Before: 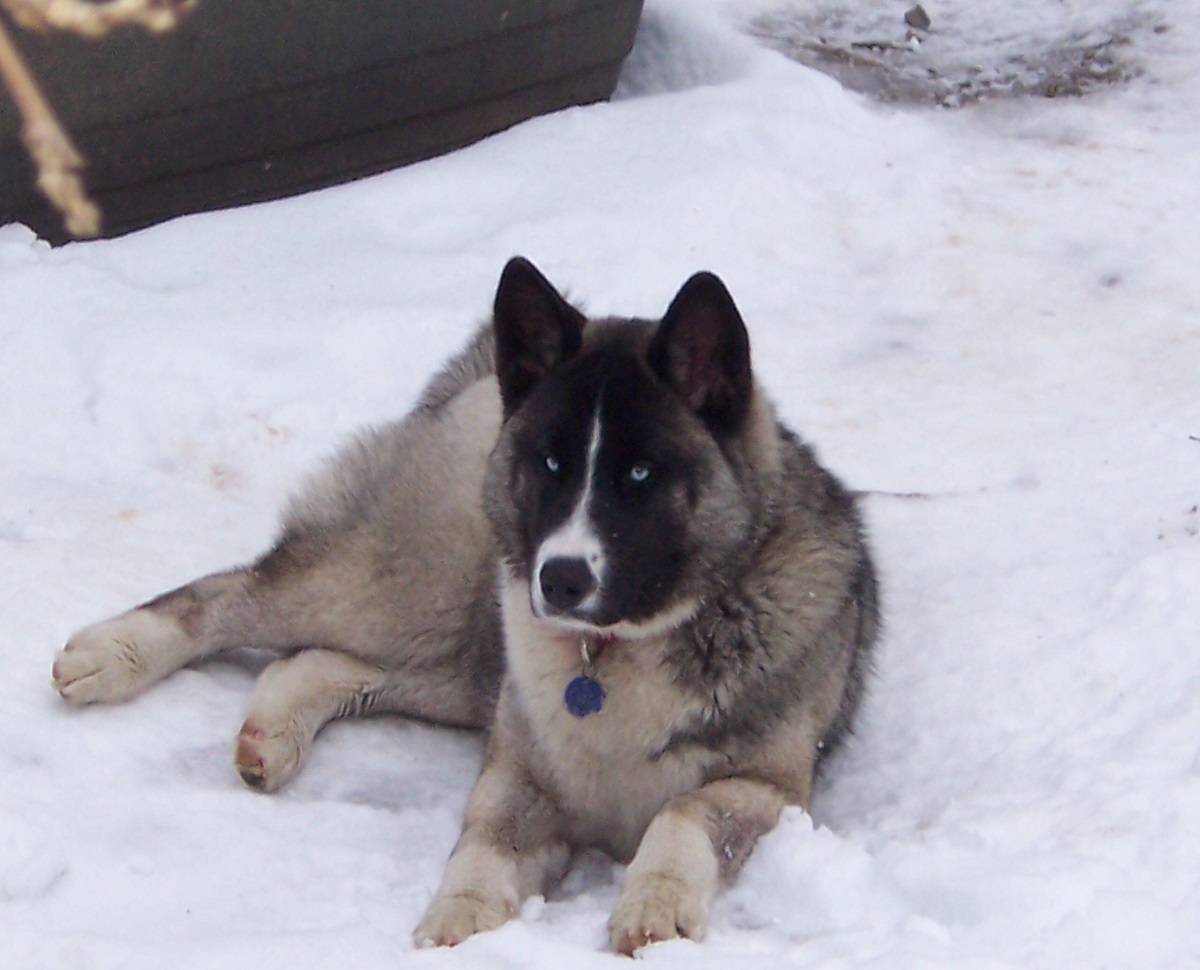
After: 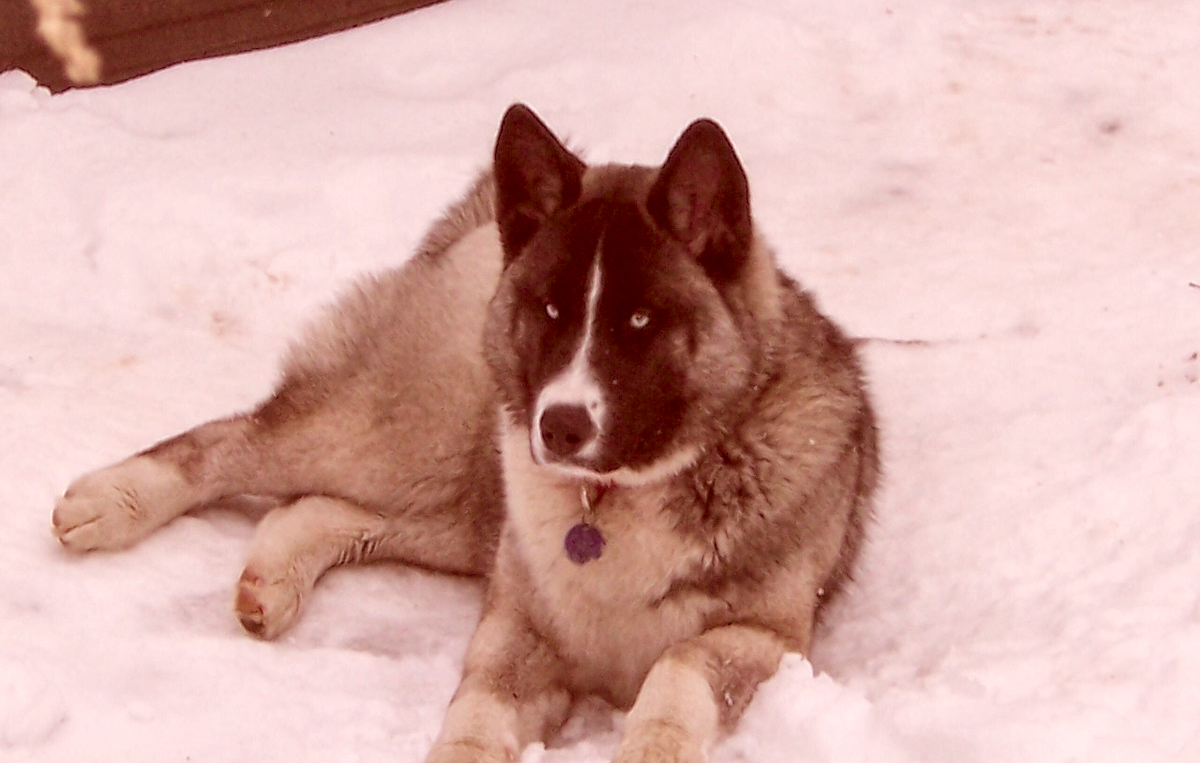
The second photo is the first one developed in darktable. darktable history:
crop and rotate: top 15.774%, bottom 5.506%
color correction: highlights a* 9.03, highlights b* 8.71, shadows a* 40, shadows b* 40, saturation 0.8
local contrast: detail 130%
contrast brightness saturation: brightness 0.13
